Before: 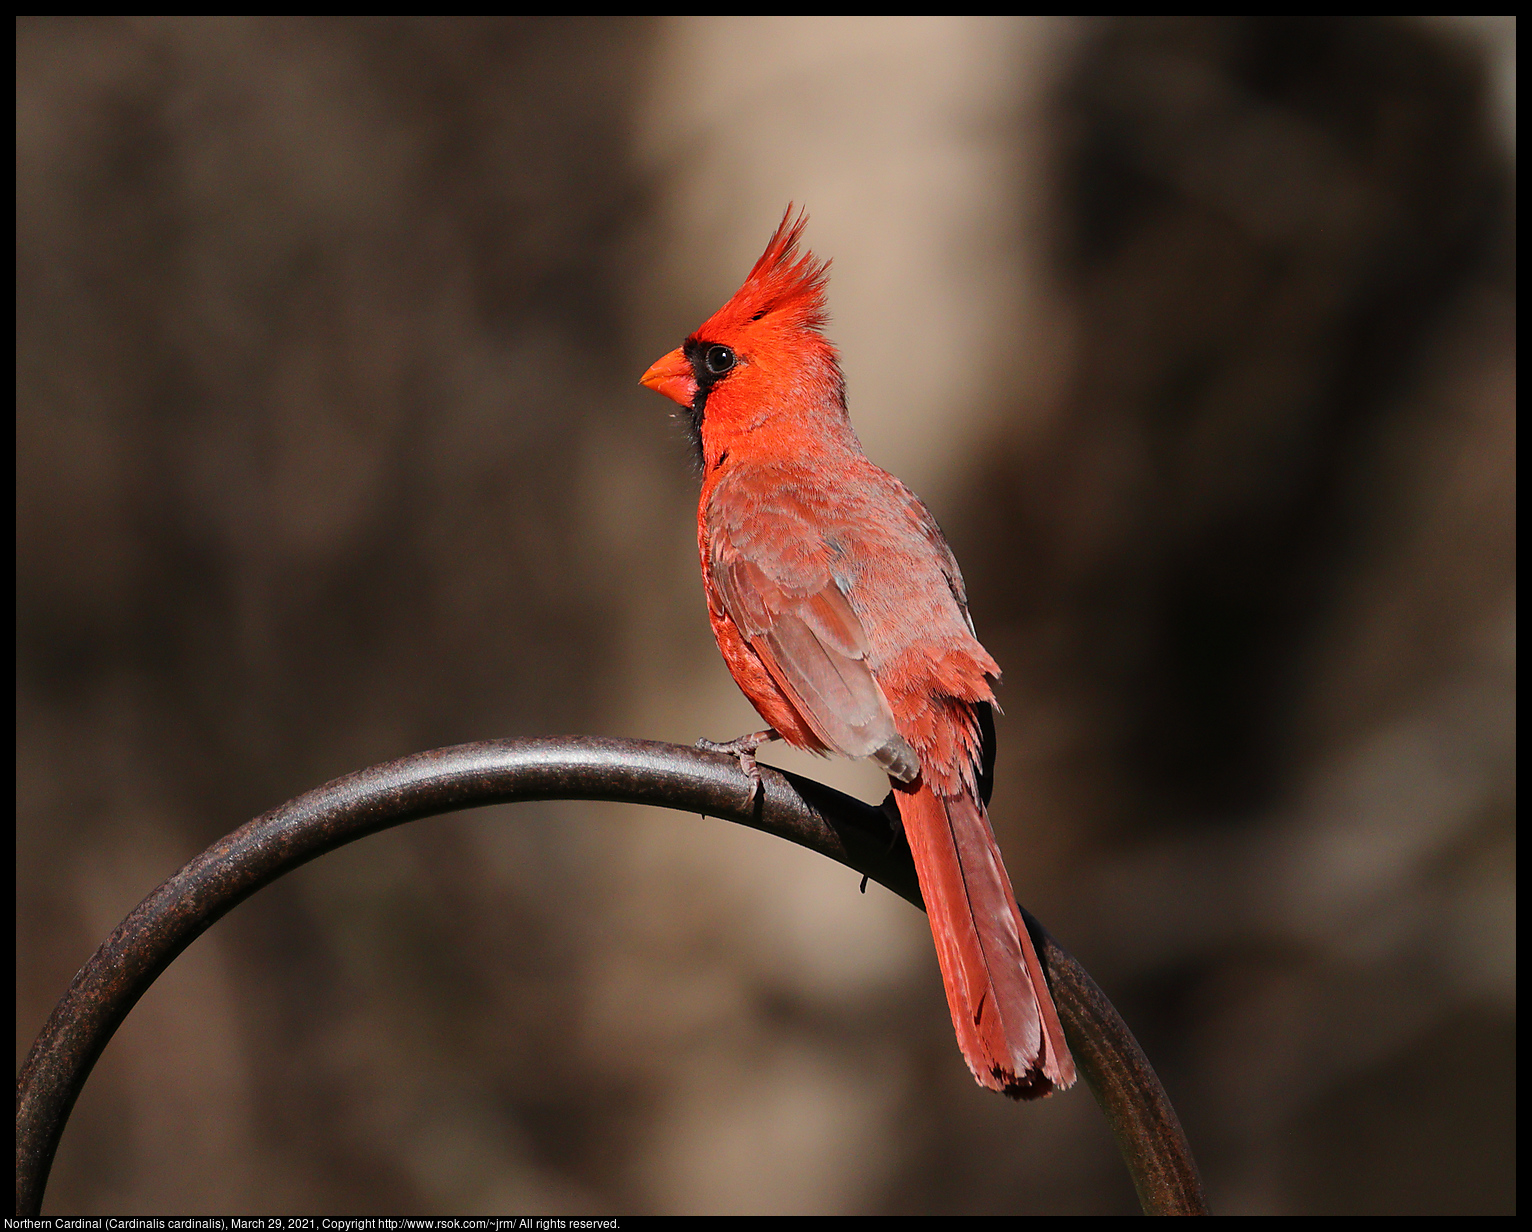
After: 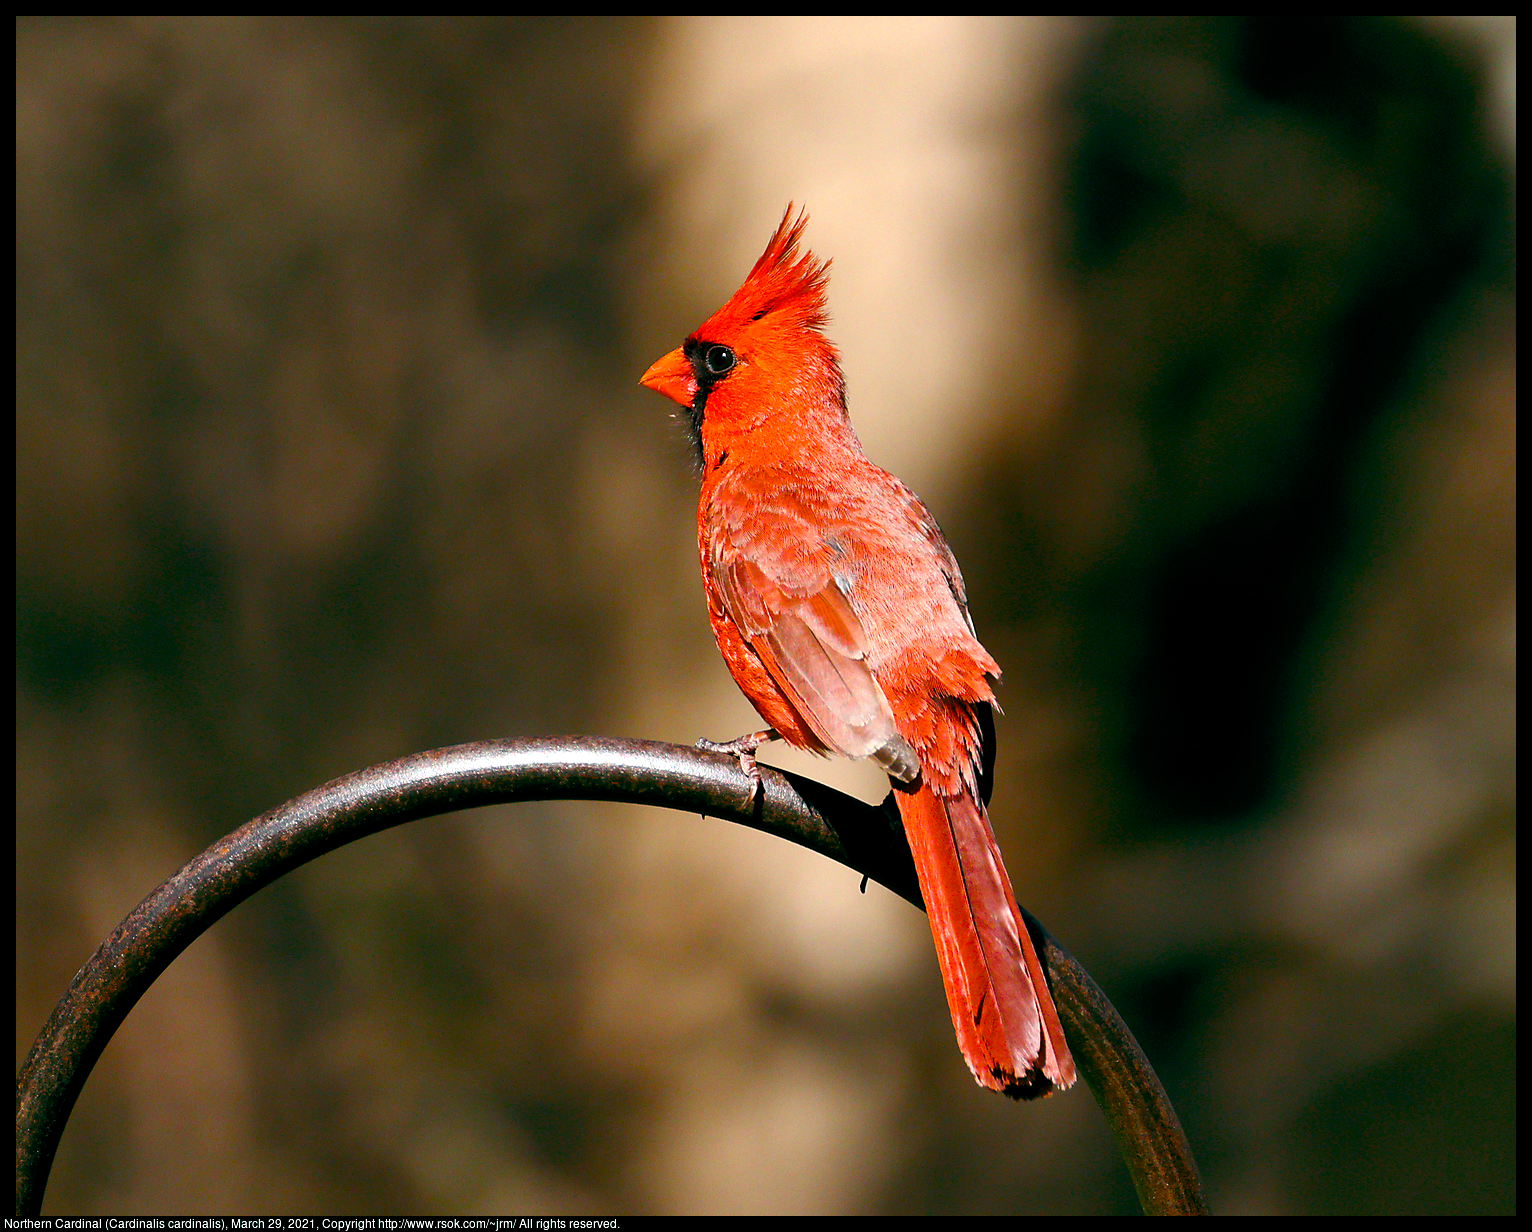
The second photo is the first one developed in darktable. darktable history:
color balance rgb: global offset › luminance -0.343%, global offset › chroma 0.118%, global offset › hue 164.93°, perceptual saturation grading › global saturation 27.012%, perceptual saturation grading › highlights -28.232%, perceptual saturation grading › mid-tones 15.398%, perceptual saturation grading › shadows 34.007%, perceptual brilliance grading › global brilliance 12.47%, perceptual brilliance grading › highlights 14.759%, global vibrance 20%
